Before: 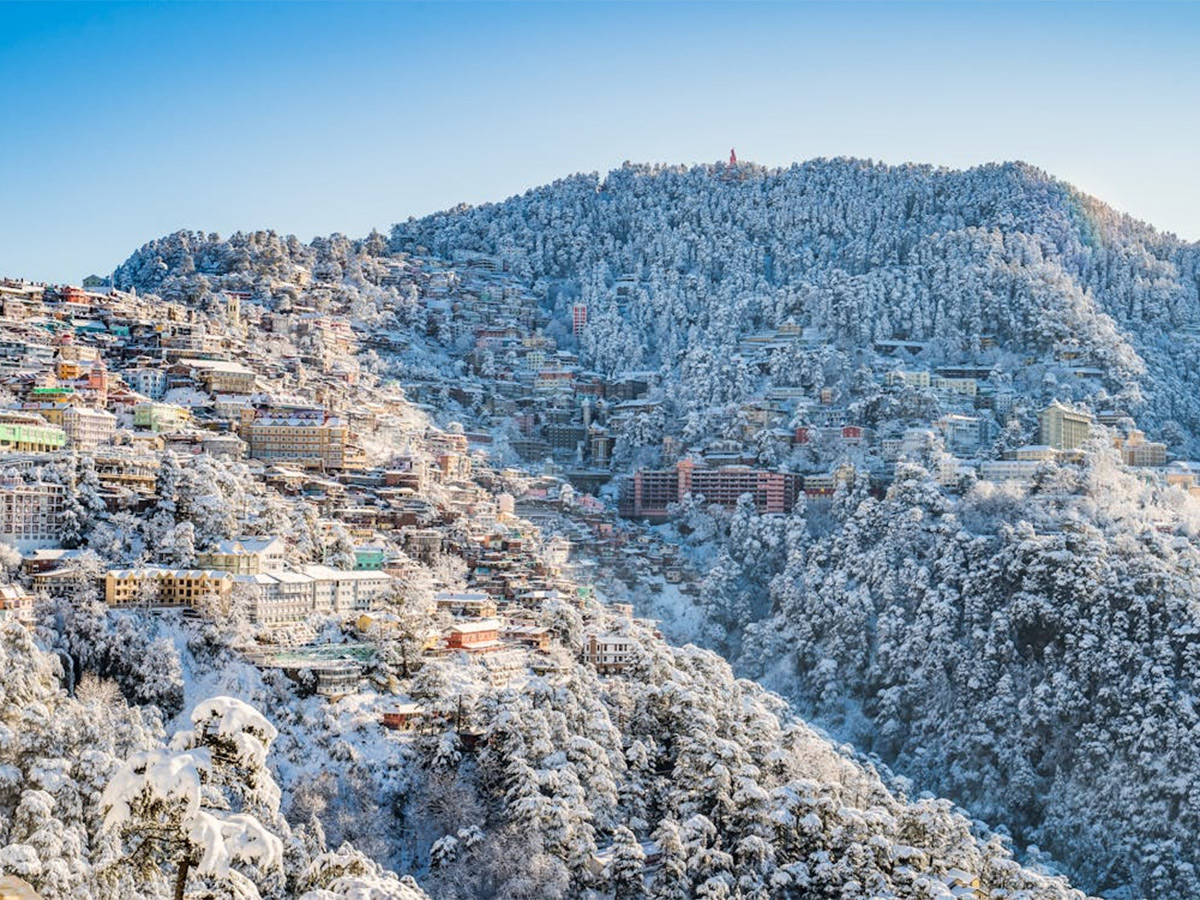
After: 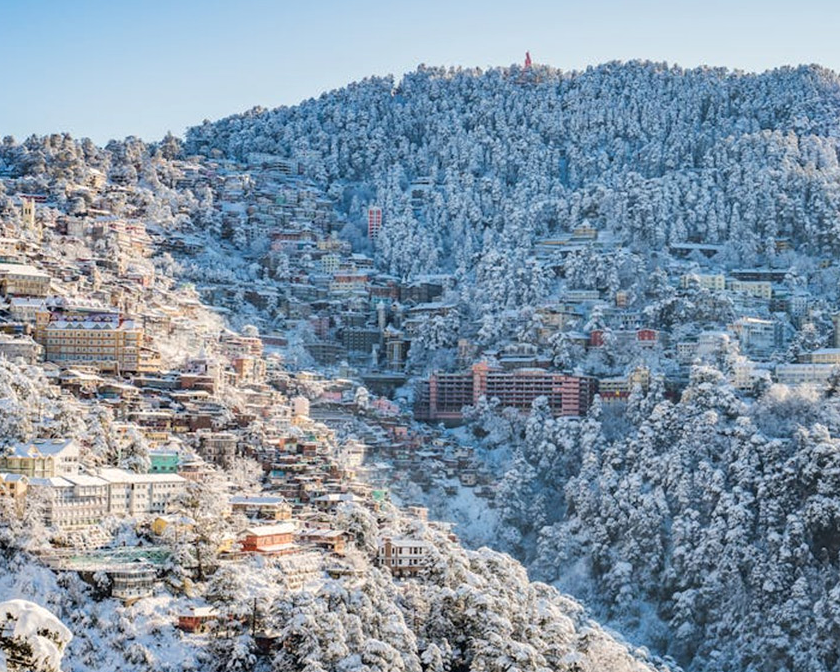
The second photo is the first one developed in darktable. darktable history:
crop and rotate: left 17.124%, top 10.837%, right 12.828%, bottom 14.486%
tone equalizer: edges refinement/feathering 500, mask exposure compensation -1.57 EV, preserve details no
